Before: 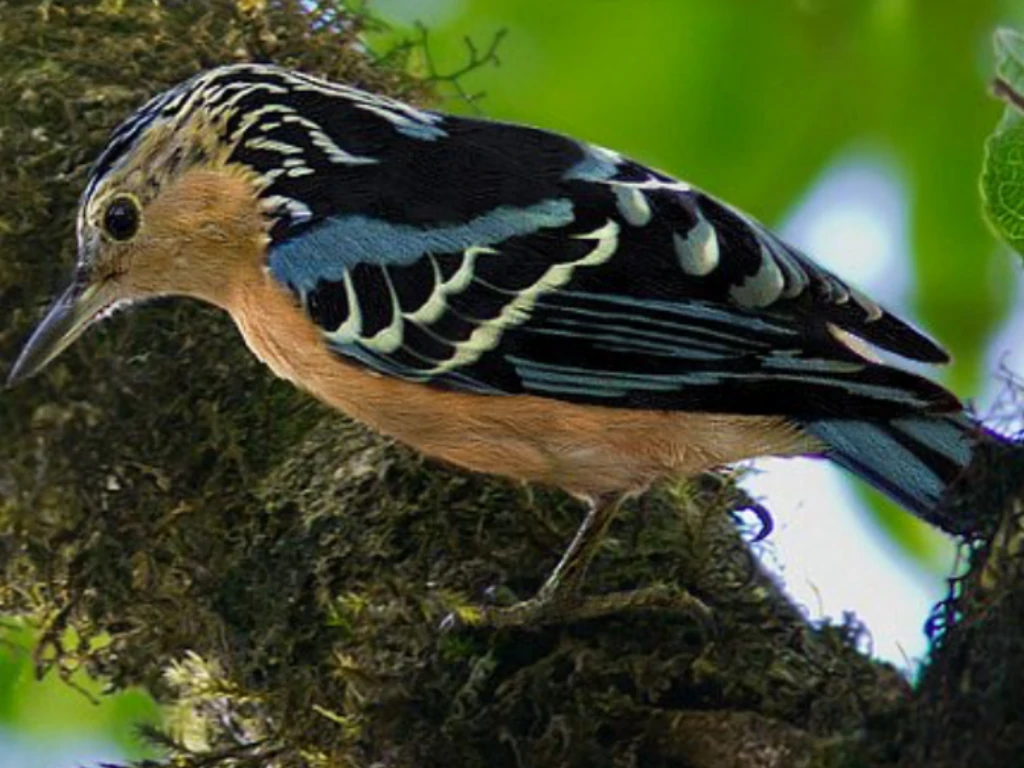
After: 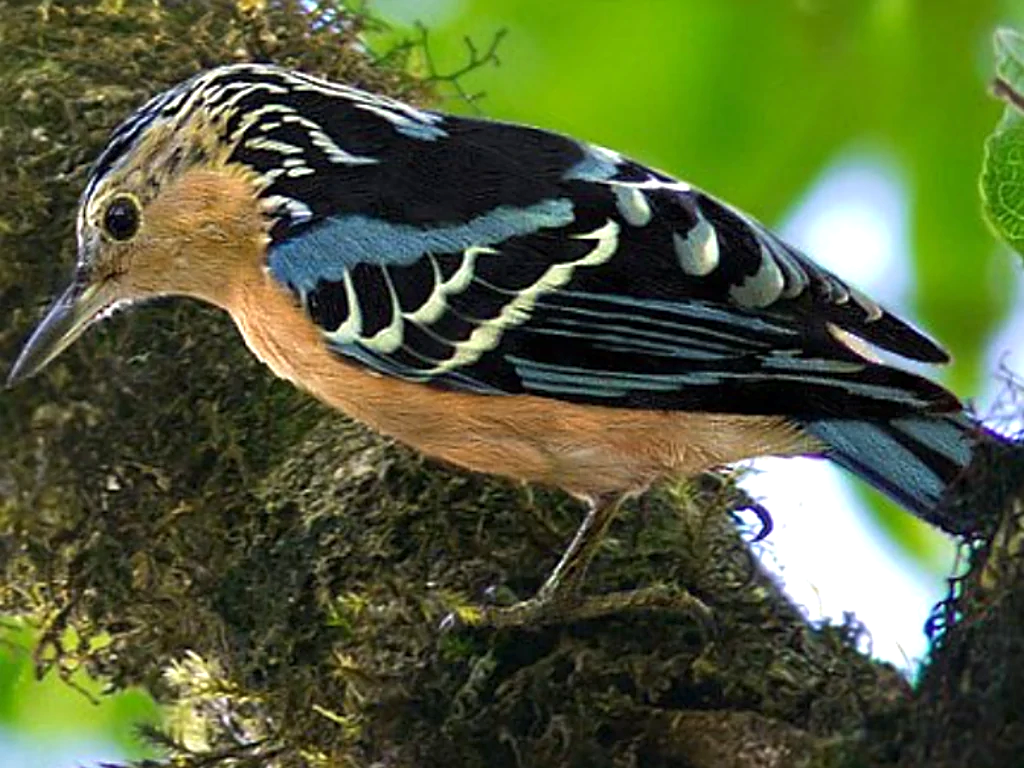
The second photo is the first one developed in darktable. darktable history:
exposure: exposure 0.604 EV, compensate highlight preservation false
sharpen: on, module defaults
